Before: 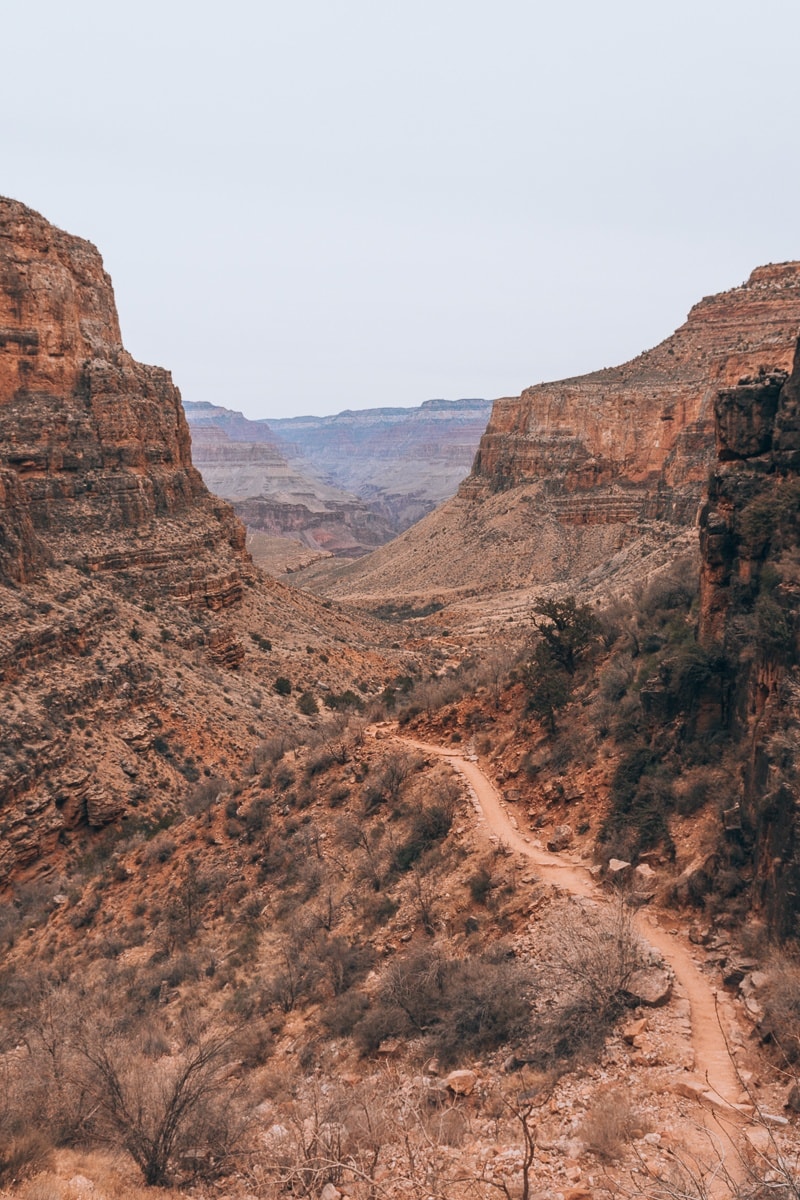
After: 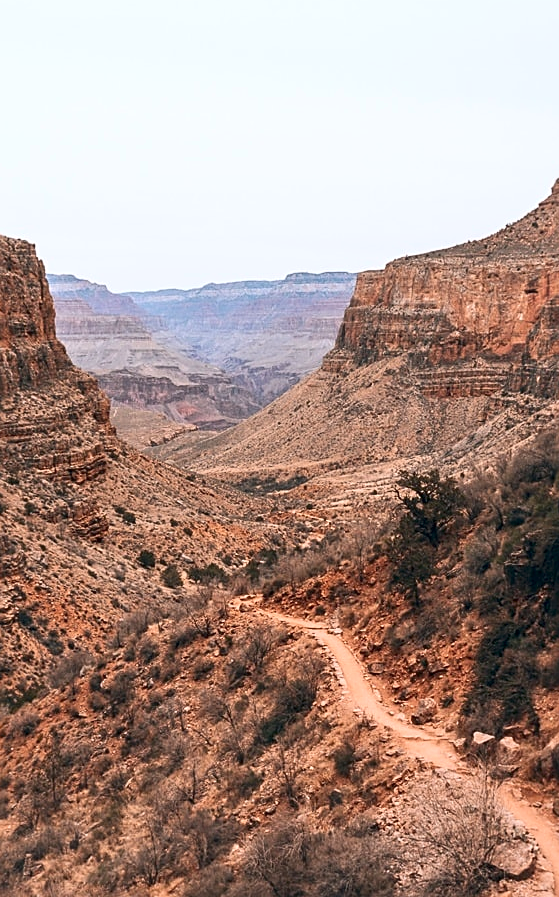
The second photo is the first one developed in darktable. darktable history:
sharpen: on, module defaults
contrast brightness saturation: contrast 0.15, brightness -0.01, saturation 0.1
crop and rotate: left 17.046%, top 10.659%, right 12.989%, bottom 14.553%
exposure: black level correction 0.005, exposure 0.286 EV, compensate highlight preservation false
